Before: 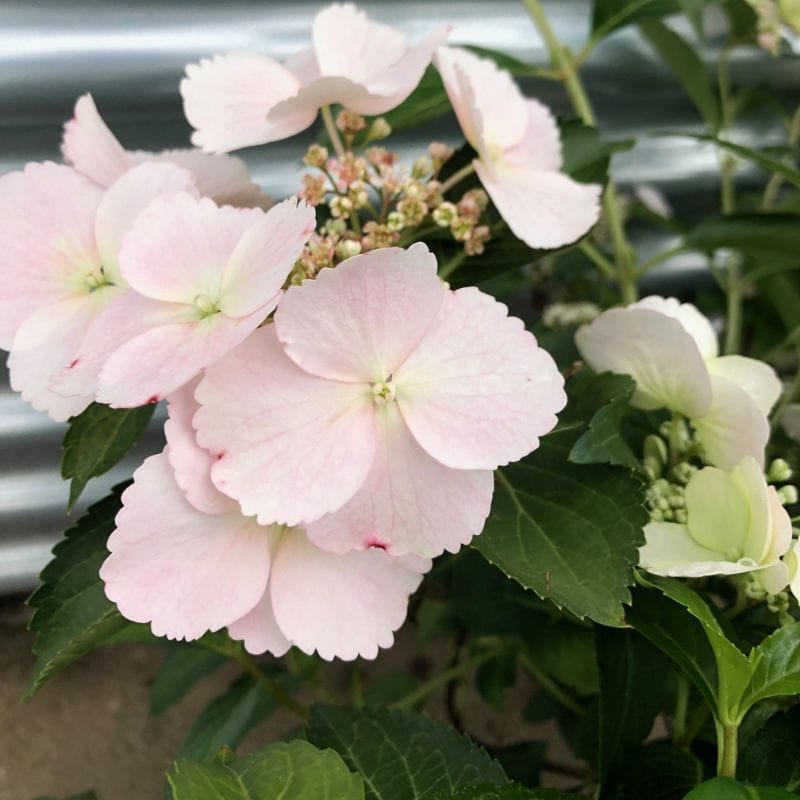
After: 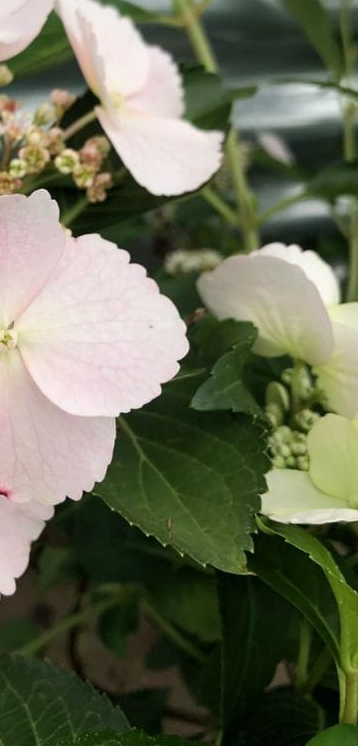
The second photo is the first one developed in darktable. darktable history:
crop: left 47.253%, top 6.635%, right 7.935%
